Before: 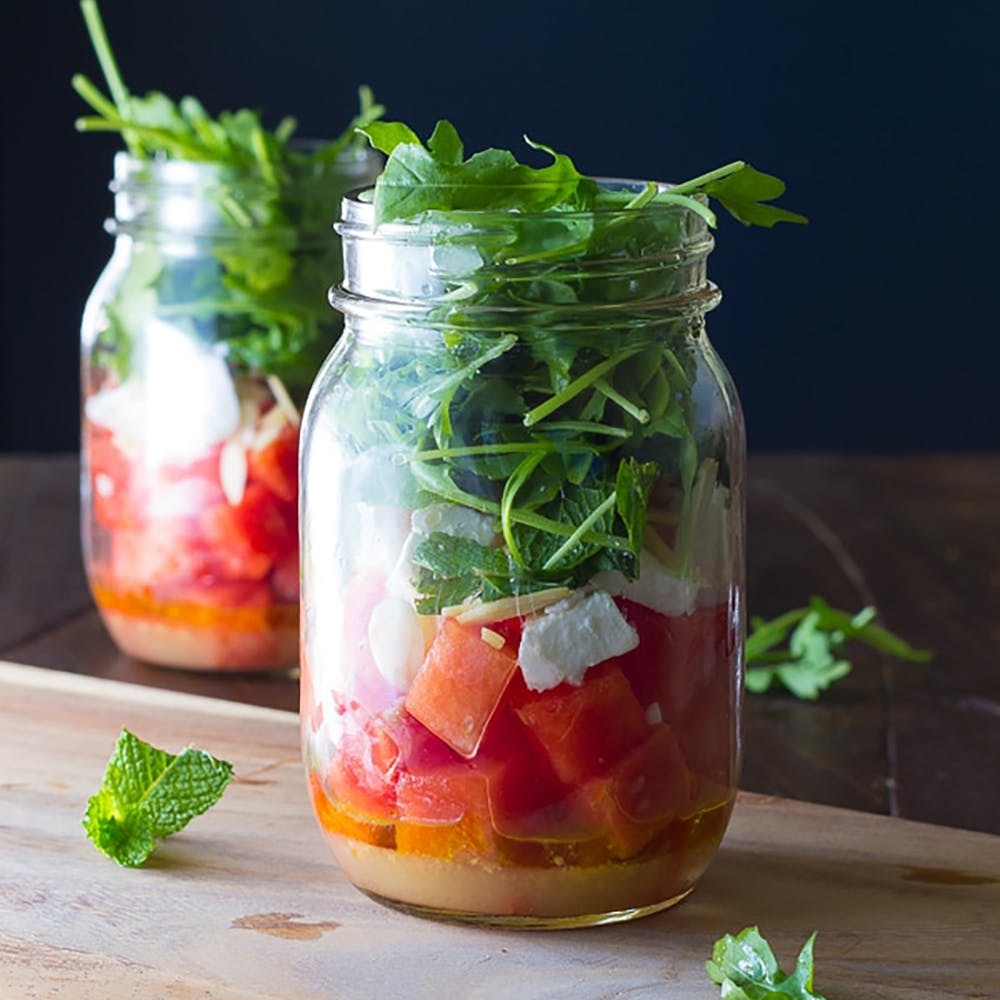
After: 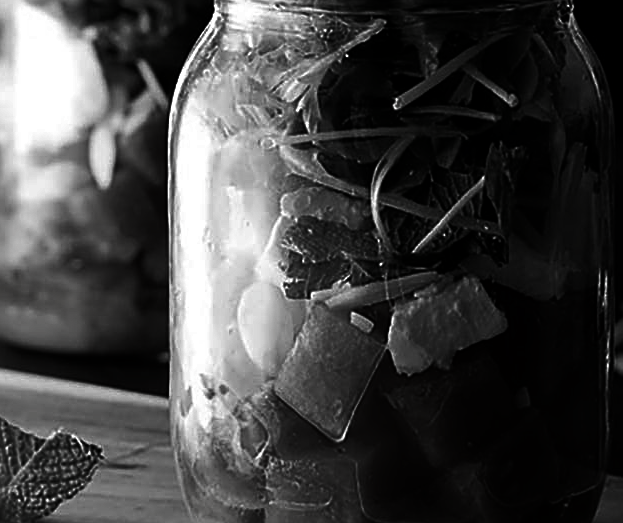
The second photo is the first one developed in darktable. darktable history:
sharpen: on, module defaults
contrast brightness saturation: contrast 0.024, brightness -0.986, saturation -0.994
crop: left 13.16%, top 31.615%, right 24.539%, bottom 16.014%
